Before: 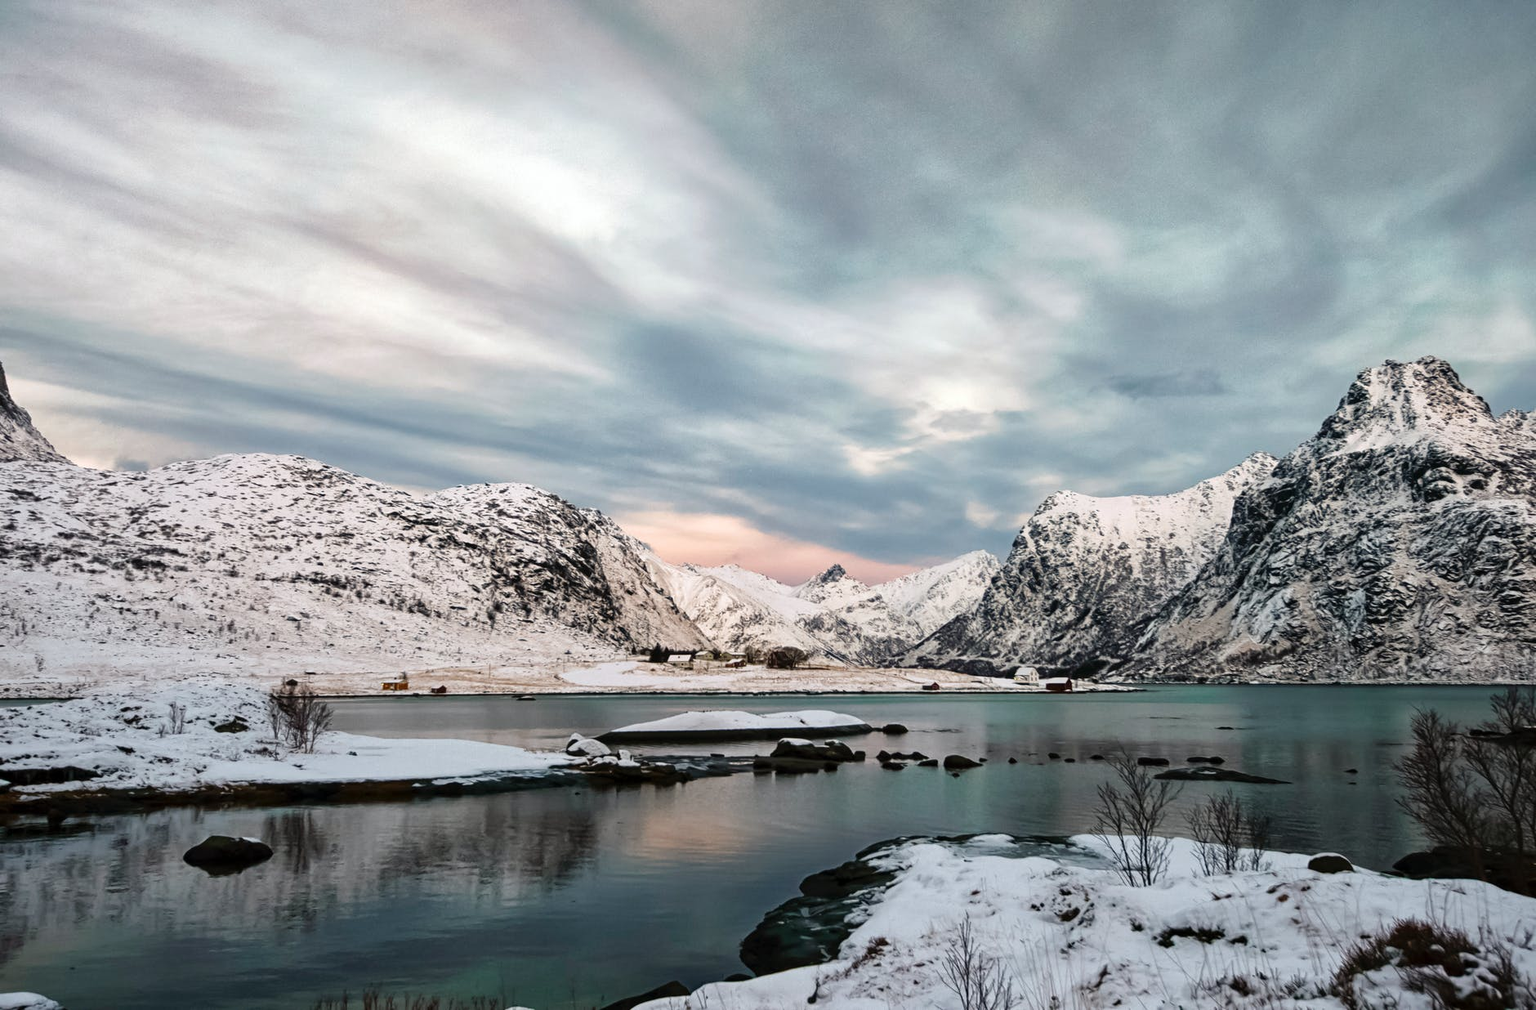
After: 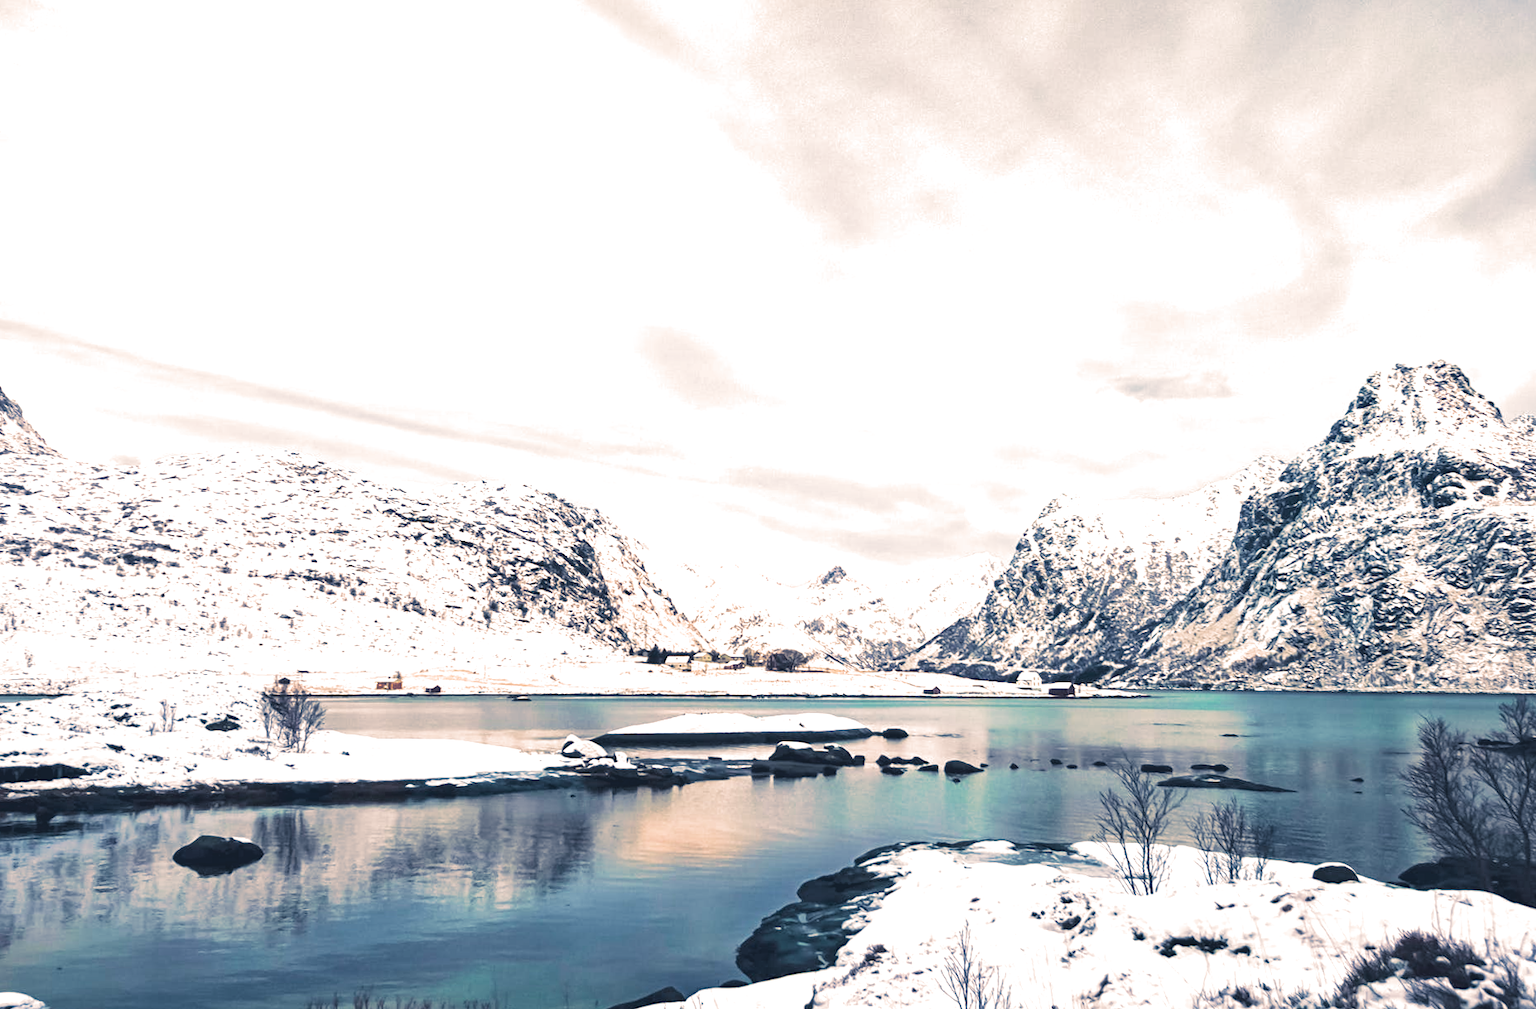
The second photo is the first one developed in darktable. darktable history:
contrast brightness saturation: contrast -0.28
exposure: black level correction 0.001, exposure 2 EV, compensate highlight preservation false
crop and rotate: angle -0.5°
split-toning: shadows › hue 226.8°, shadows › saturation 0.56, highlights › hue 28.8°, balance -40, compress 0%
